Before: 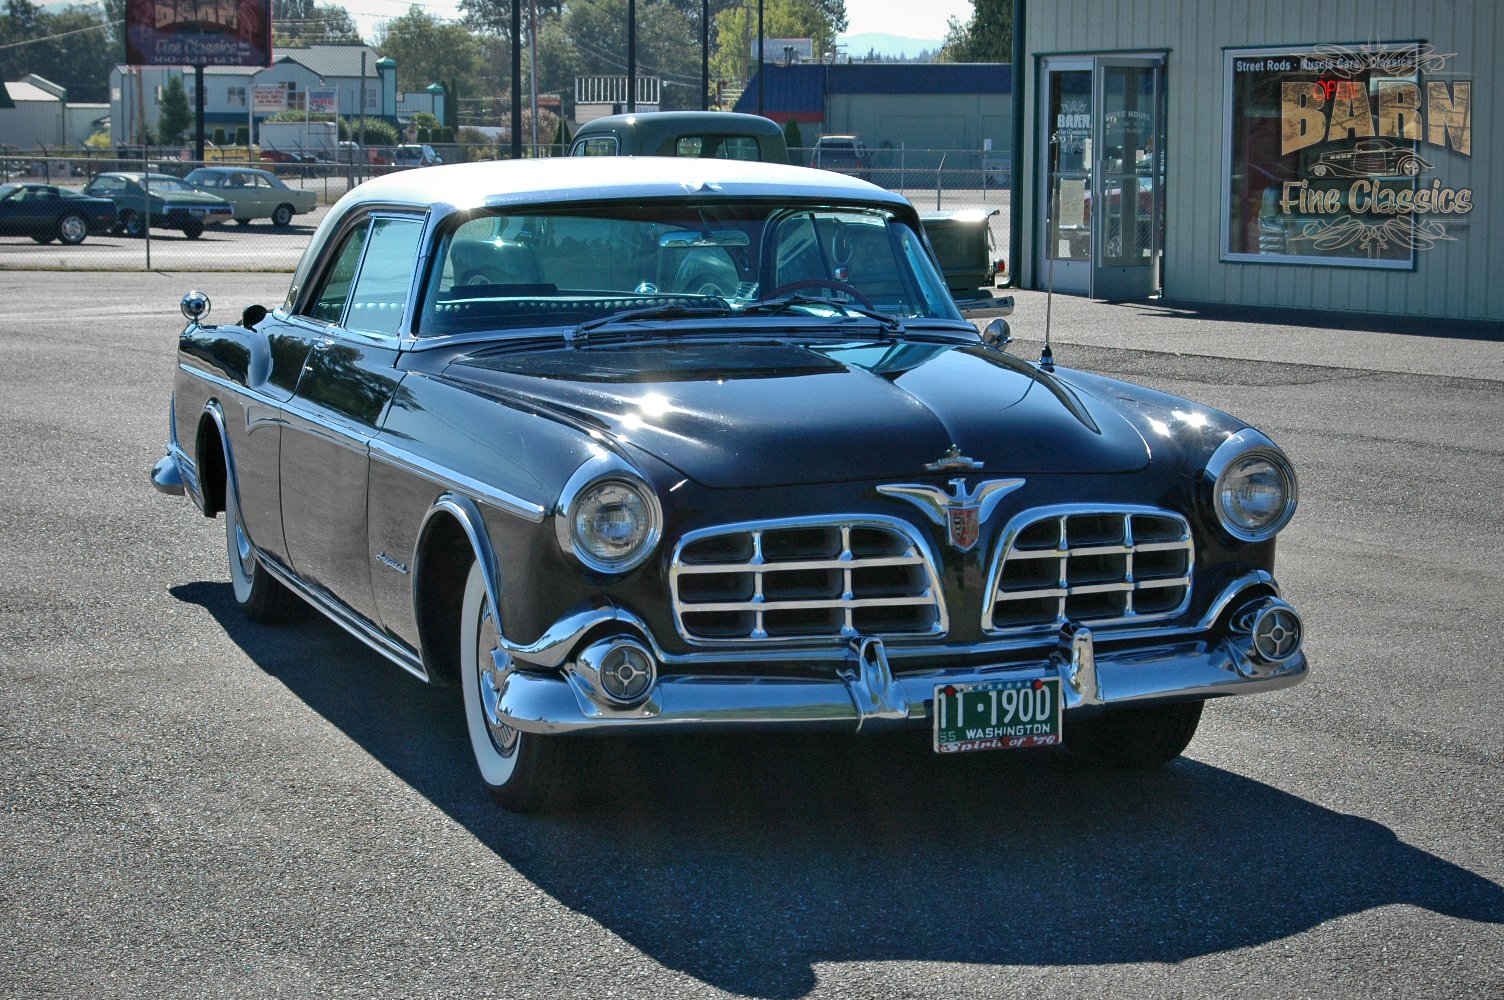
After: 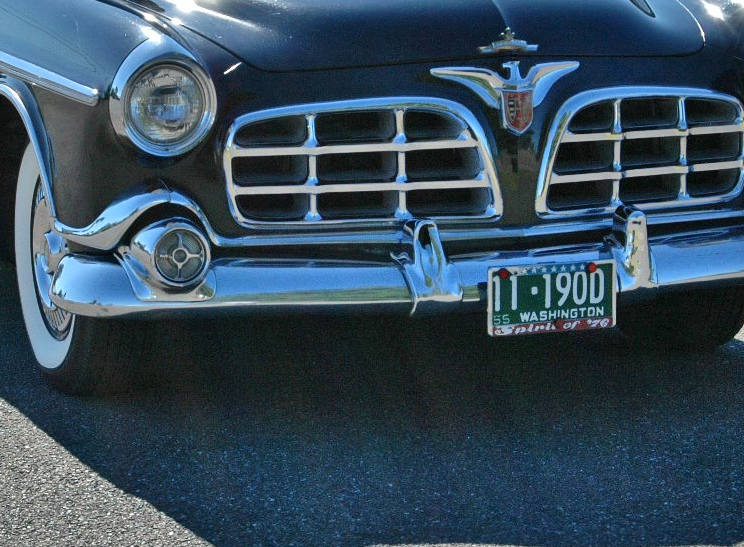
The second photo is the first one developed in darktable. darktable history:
shadows and highlights: low approximation 0.01, soften with gaussian
crop: left 29.672%, top 41.786%, right 20.851%, bottom 3.487%
